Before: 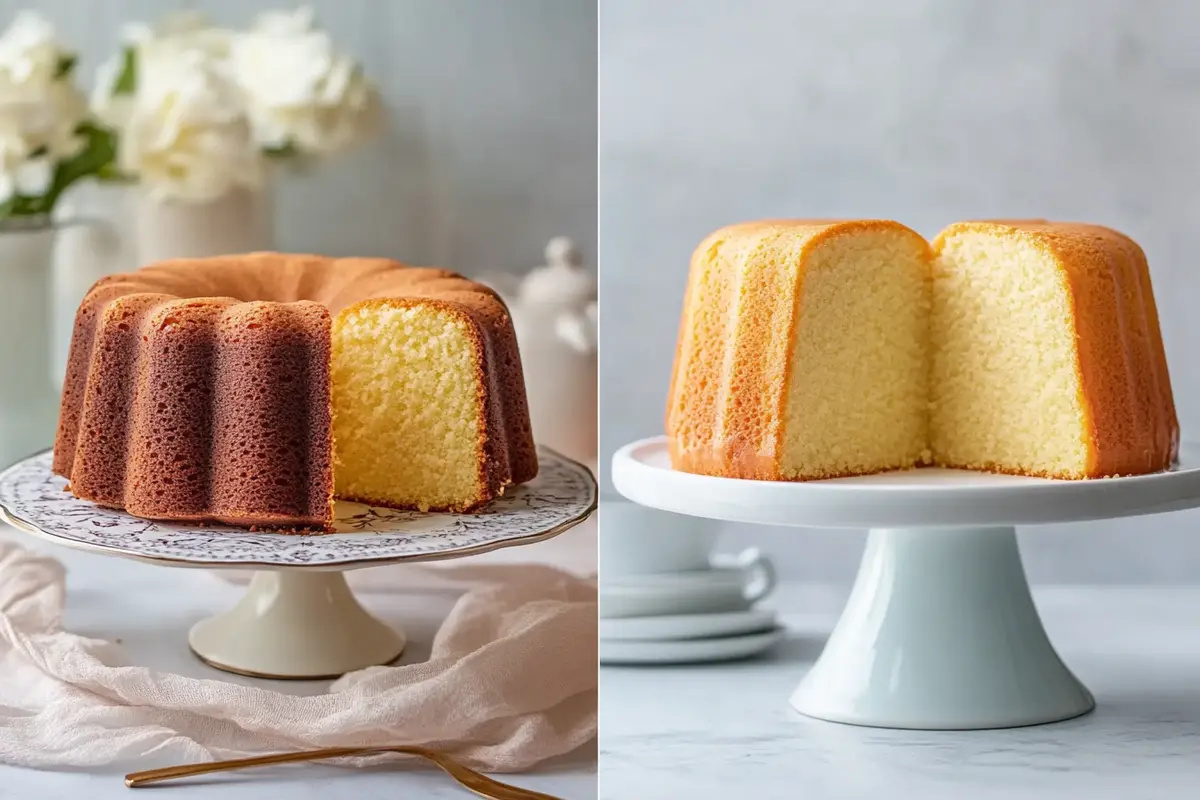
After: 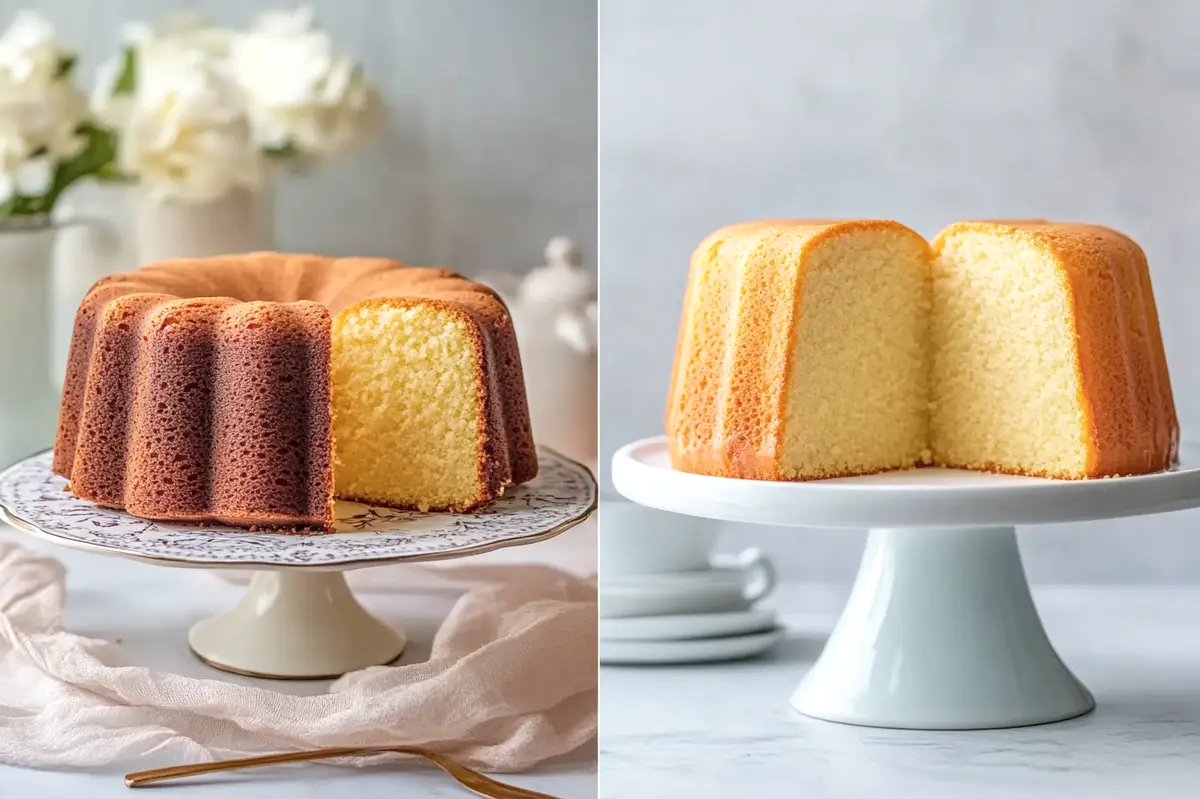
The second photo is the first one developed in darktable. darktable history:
local contrast: on, module defaults
contrast brightness saturation: brightness 0.122
crop: bottom 0.053%
